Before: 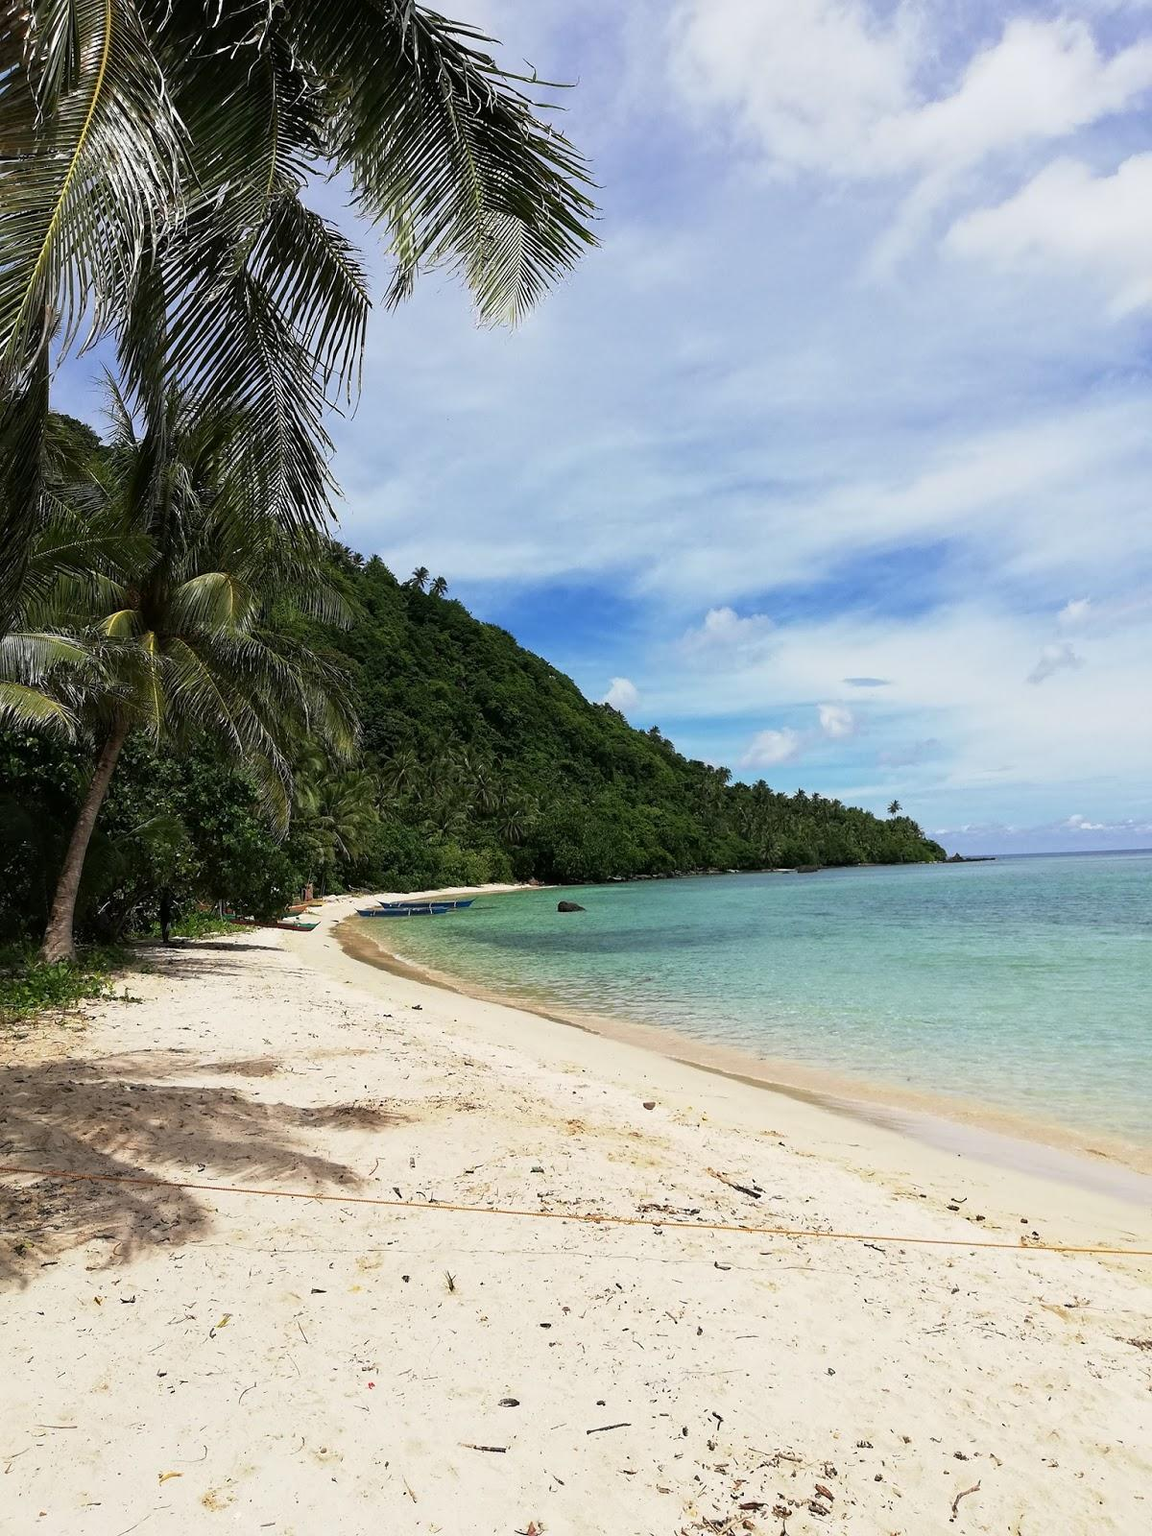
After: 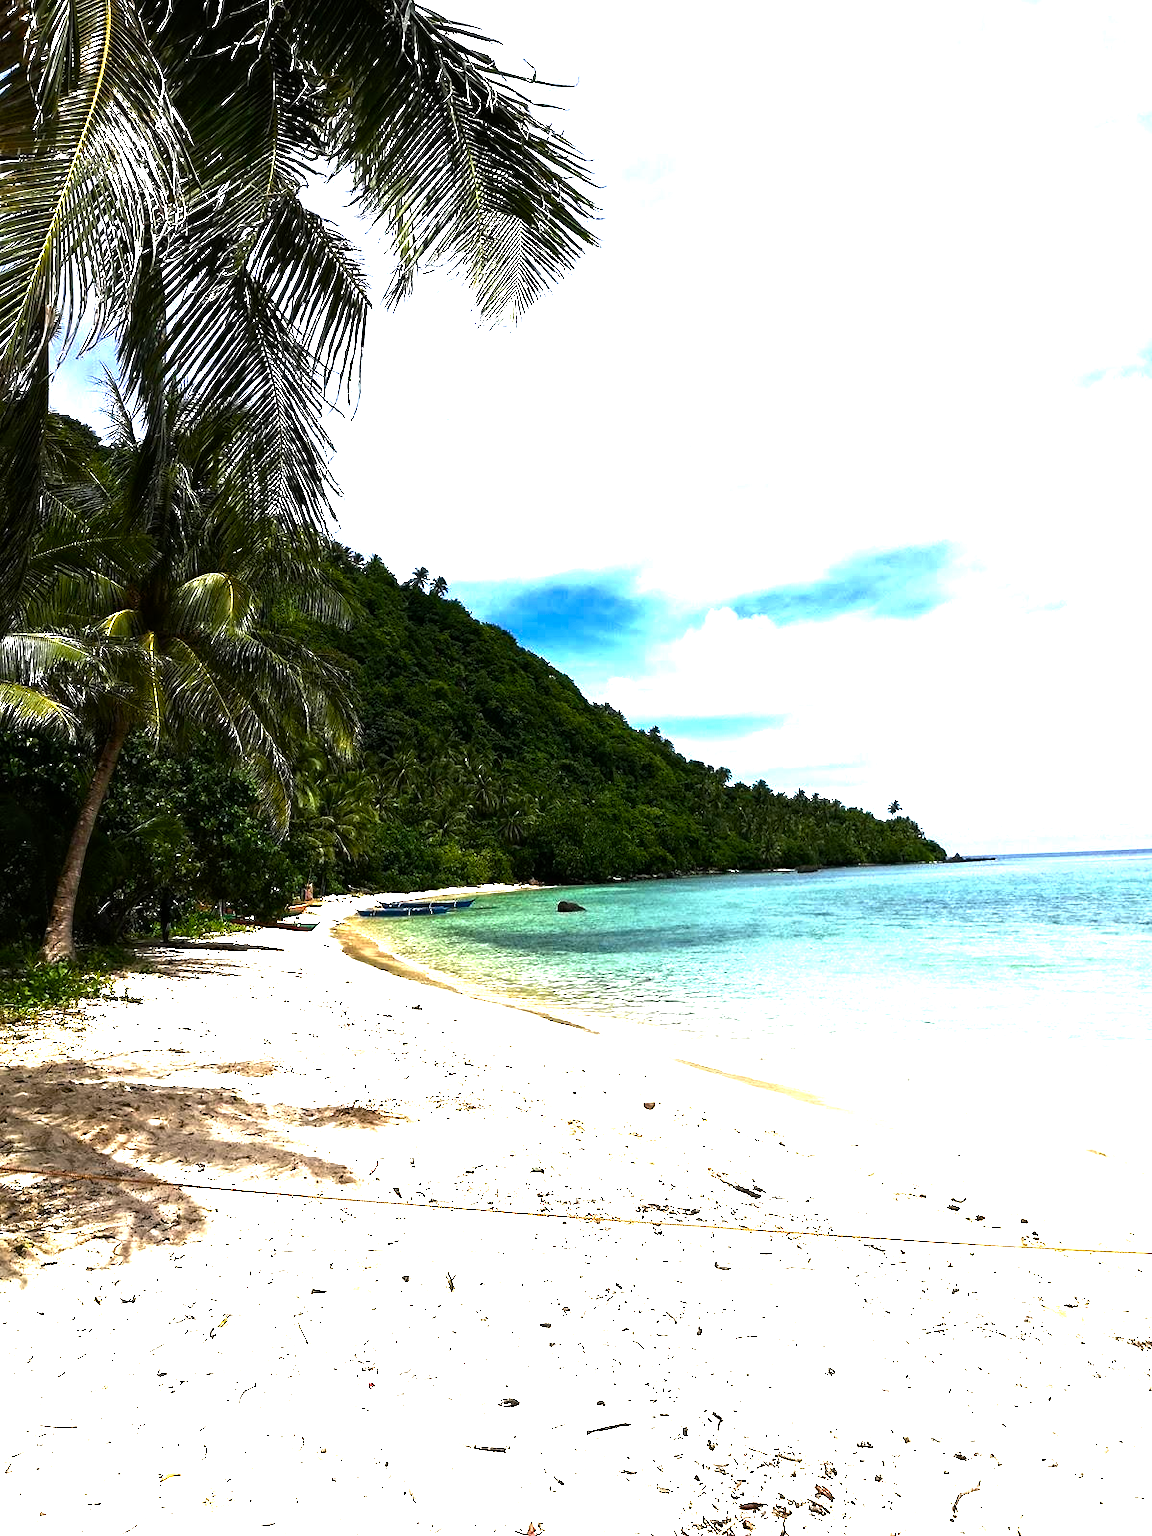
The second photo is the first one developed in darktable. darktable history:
color balance rgb: linear chroma grading › shadows -2.799%, linear chroma grading › highlights -2.958%, perceptual saturation grading › global saturation 20%, perceptual saturation grading › highlights -25.485%, perceptual saturation grading › shadows 49.721%, perceptual brilliance grading › highlights 74.776%, perceptual brilliance grading › shadows -29.669%, global vibrance 20%
